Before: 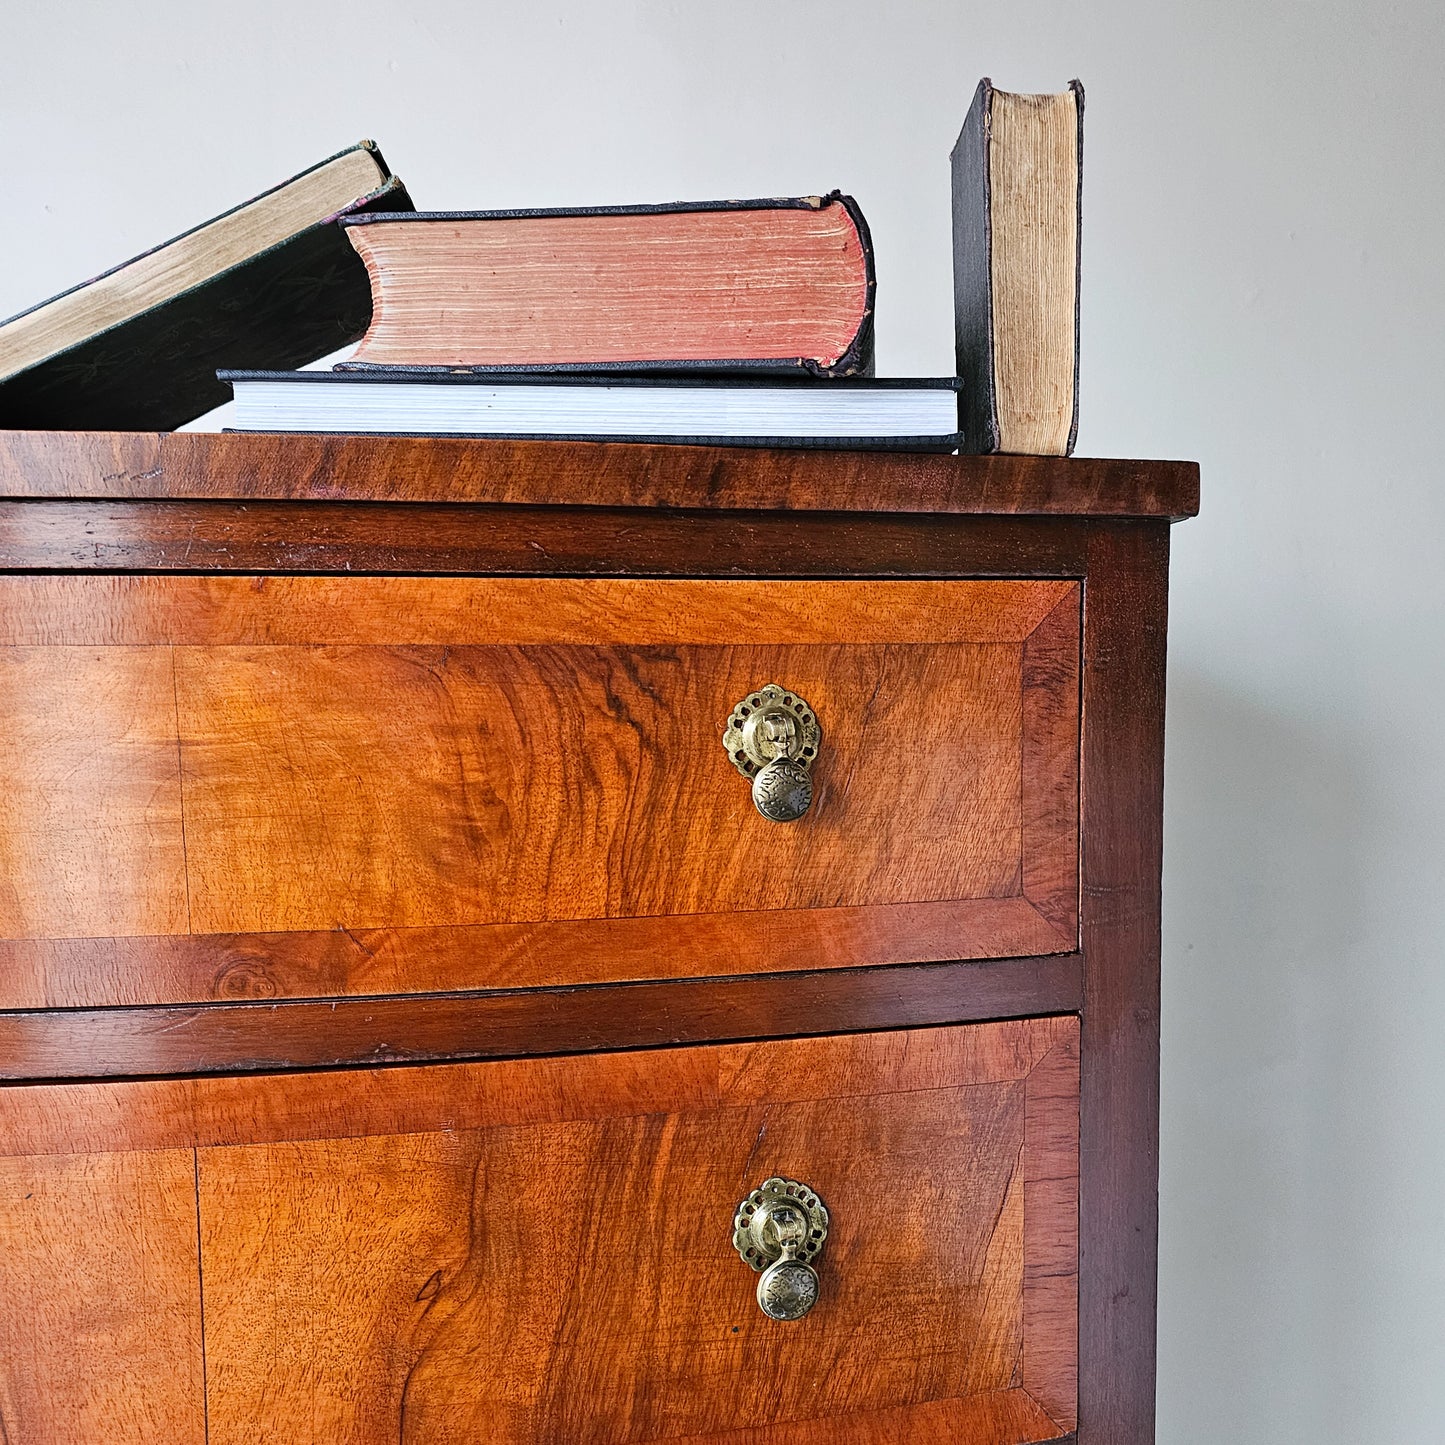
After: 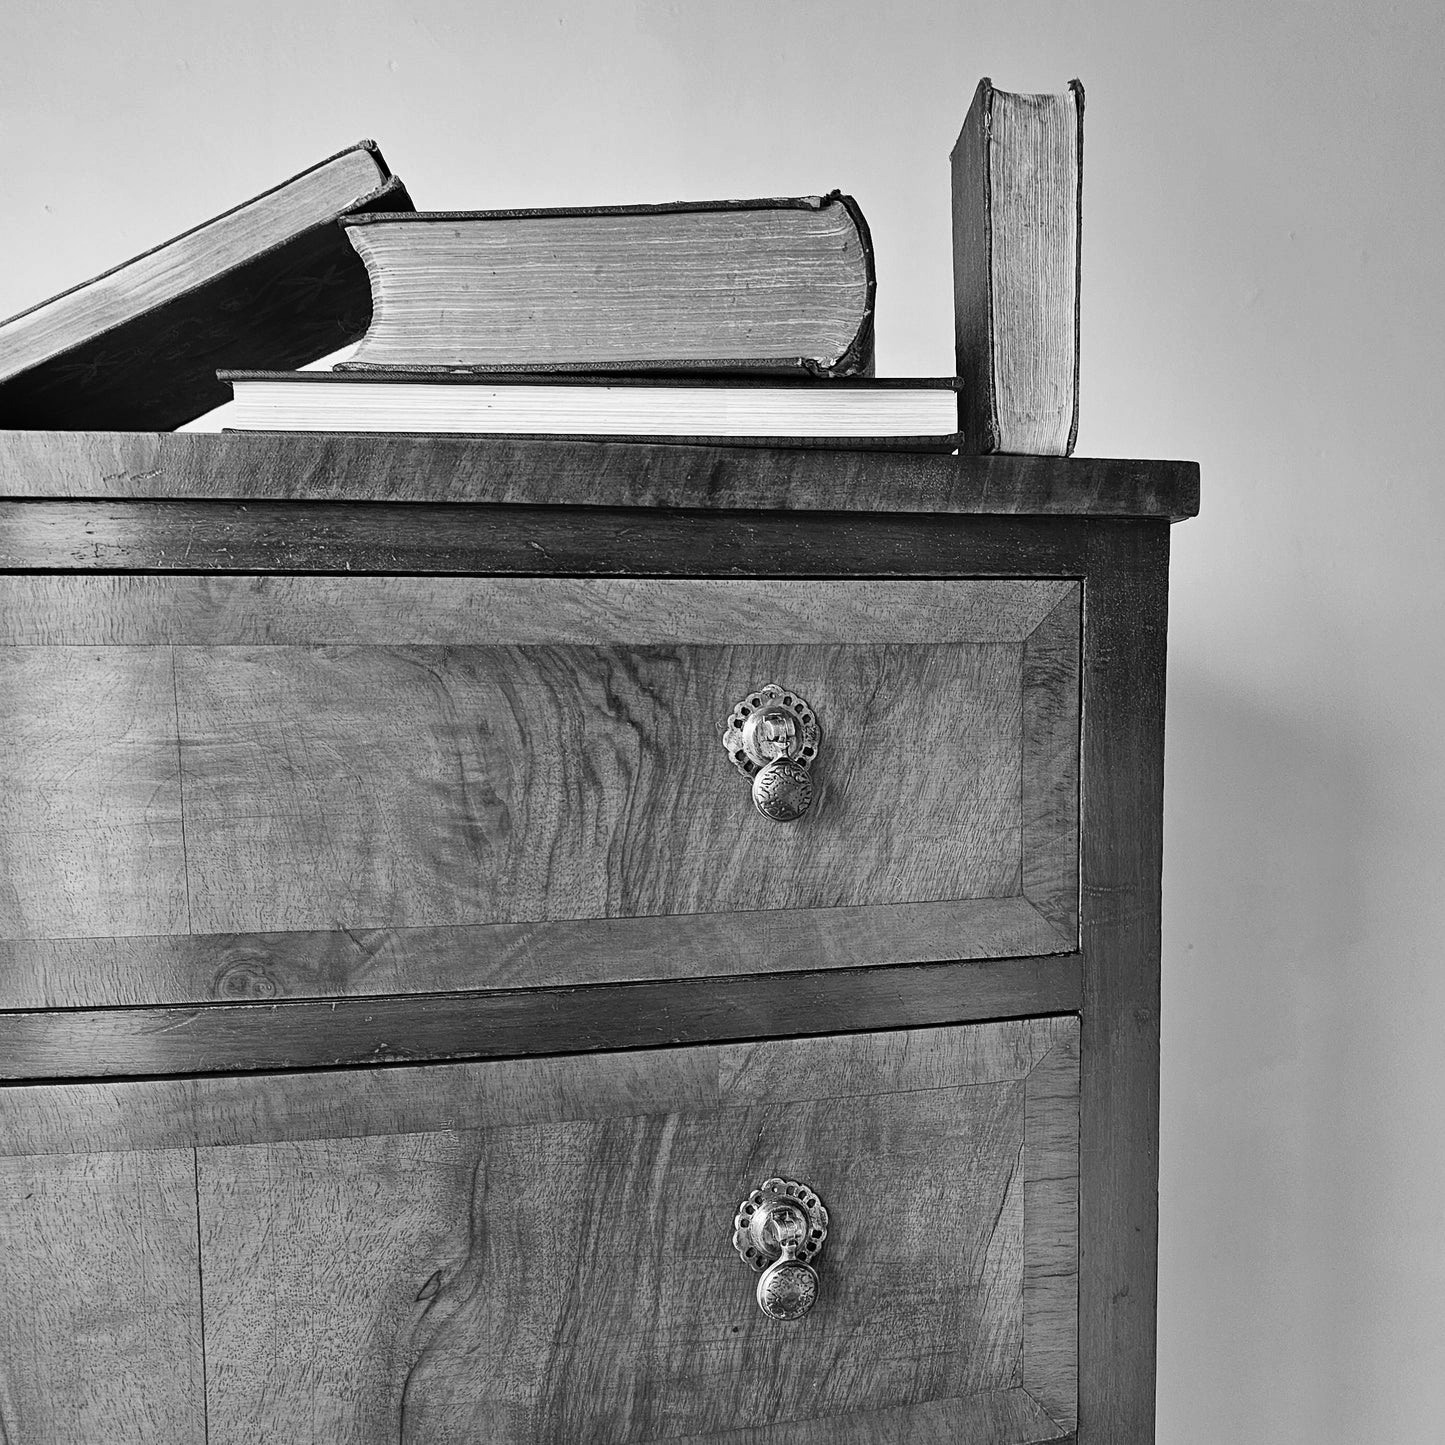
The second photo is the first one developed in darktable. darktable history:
color correction: highlights a* 15, highlights b* 31.55
shadows and highlights: soften with gaussian
monochrome: on, module defaults
